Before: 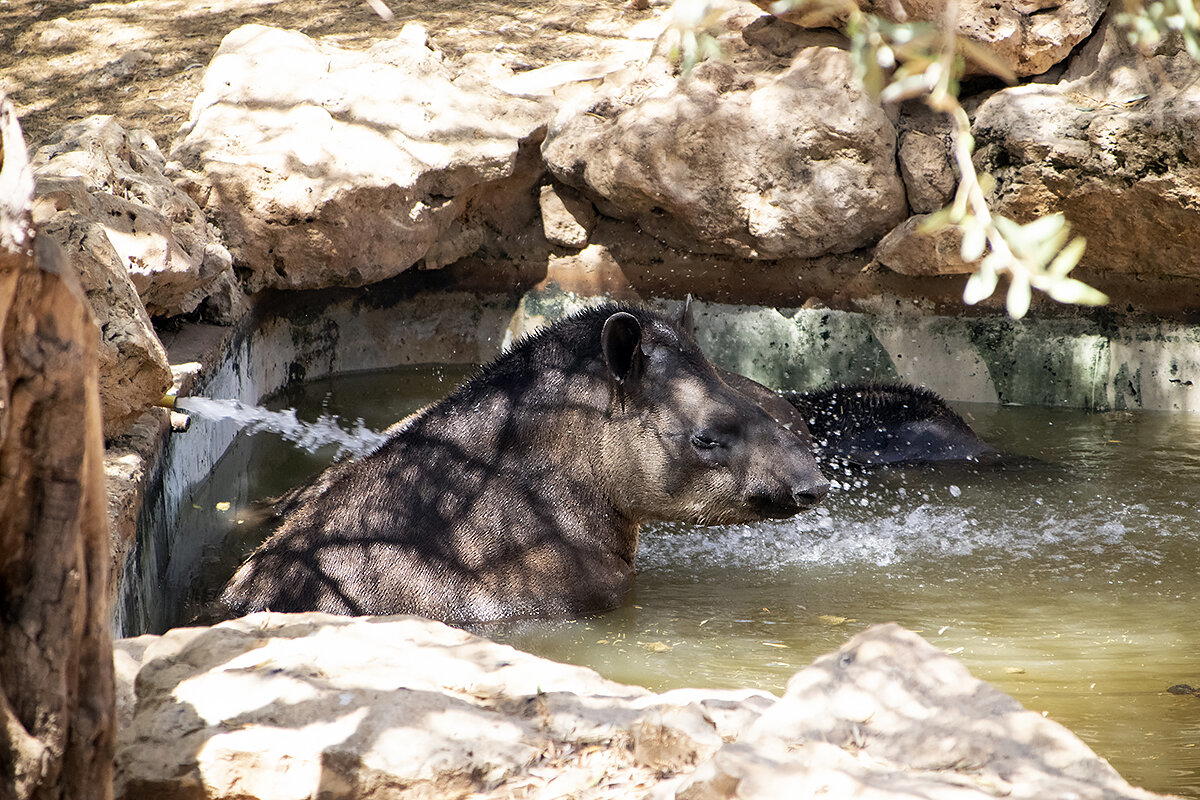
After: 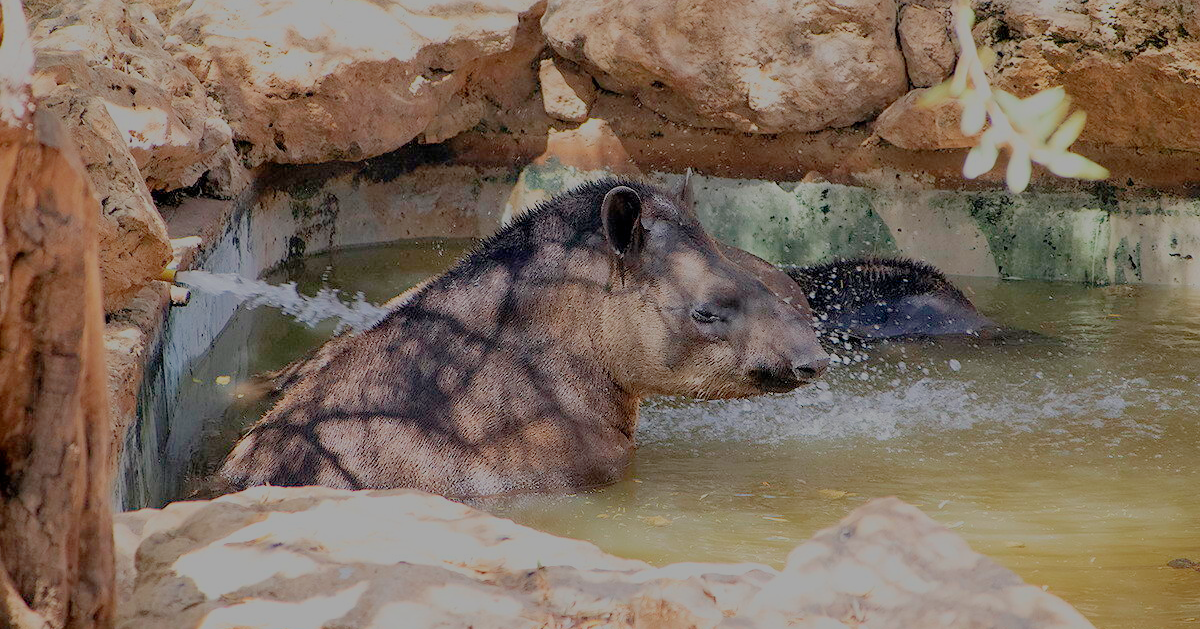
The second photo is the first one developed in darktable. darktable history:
crop and rotate: top 15.774%, bottom 5.506%
filmic rgb: black relative exposure -16 EV, white relative exposure 8 EV, threshold 3 EV, hardness 4.17, latitude 50%, contrast 0.5, color science v5 (2021), contrast in shadows safe, contrast in highlights safe, enable highlight reconstruction true
